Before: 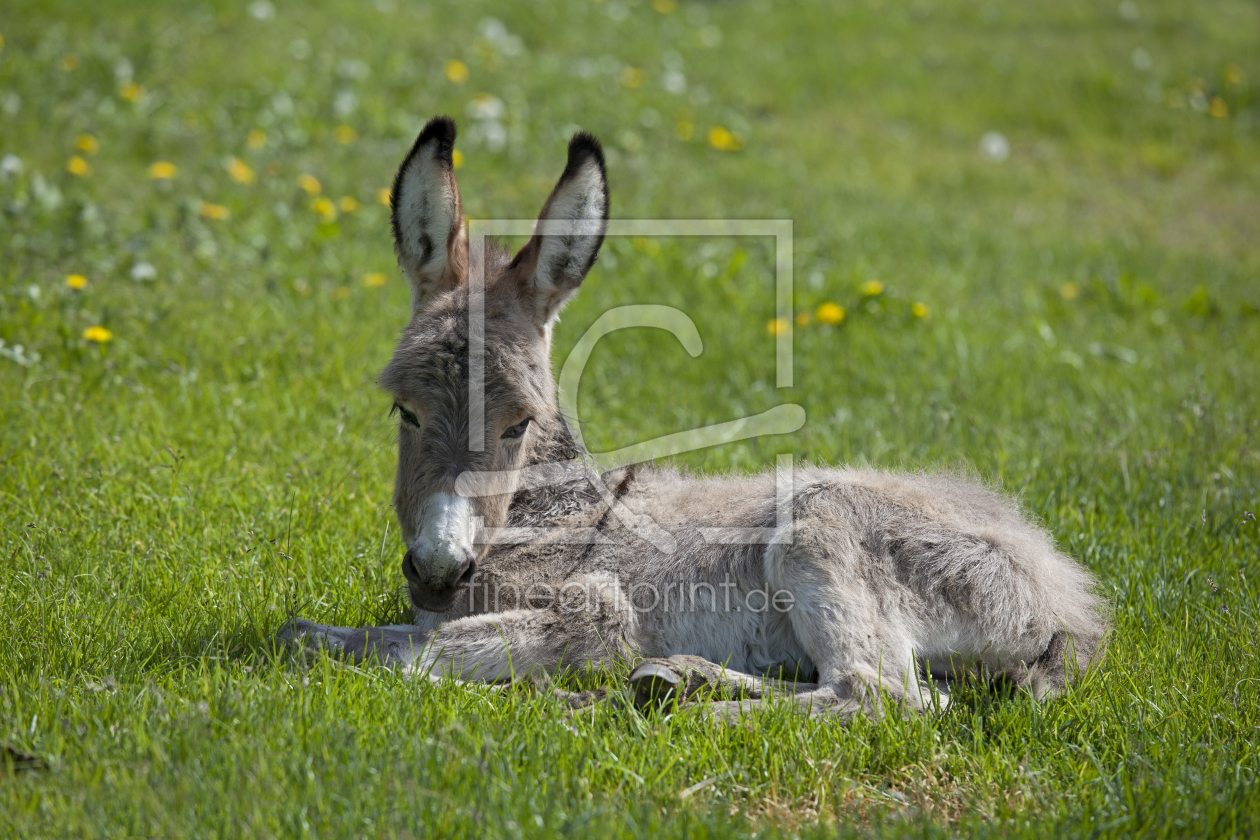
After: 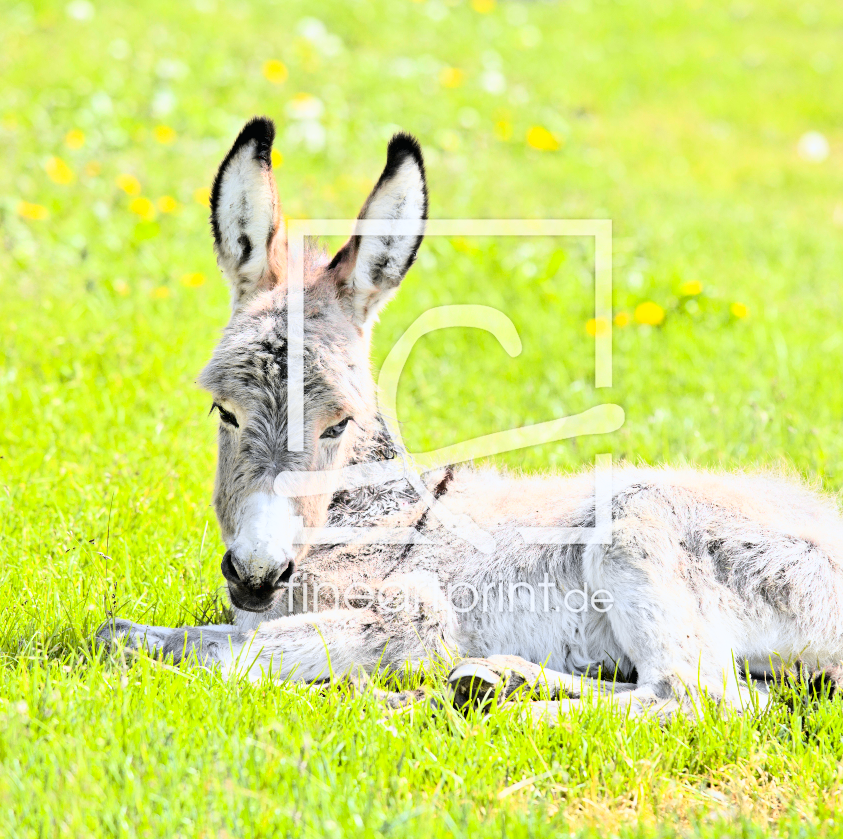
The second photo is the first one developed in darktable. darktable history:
crop and rotate: left 14.419%, right 18.647%
base curve: curves: ch0 [(0, 0) (0.007, 0.004) (0.027, 0.03) (0.046, 0.07) (0.207, 0.54) (0.442, 0.872) (0.673, 0.972) (1, 1)]
color correction: highlights a* -0.085, highlights b* -5.22, shadows a* -0.132, shadows b* -0.091
tone equalizer: -7 EV 0.157 EV, -6 EV 0.604 EV, -5 EV 1.15 EV, -4 EV 1.33 EV, -3 EV 1.16 EV, -2 EV 0.6 EV, -1 EV 0.156 EV
contrast brightness saturation: contrast 0.202, brightness 0.169, saturation 0.216
contrast equalizer: octaves 7, y [[0.546, 0.552, 0.554, 0.554, 0.552, 0.546], [0.5 ×6], [0.5 ×6], [0 ×6], [0 ×6]]
tone curve: curves: ch0 [(0, 0.012) (0.036, 0.035) (0.274, 0.288) (0.504, 0.536) (0.844, 0.84) (1, 0.983)]; ch1 [(0, 0) (0.389, 0.403) (0.462, 0.486) (0.499, 0.498) (0.511, 0.502) (0.536, 0.547) (0.579, 0.578) (0.626, 0.645) (0.749, 0.781) (1, 1)]; ch2 [(0, 0) (0.457, 0.486) (0.5, 0.5) (0.557, 0.561) (0.614, 0.622) (0.704, 0.732) (1, 1)], color space Lab, independent channels, preserve colors none
